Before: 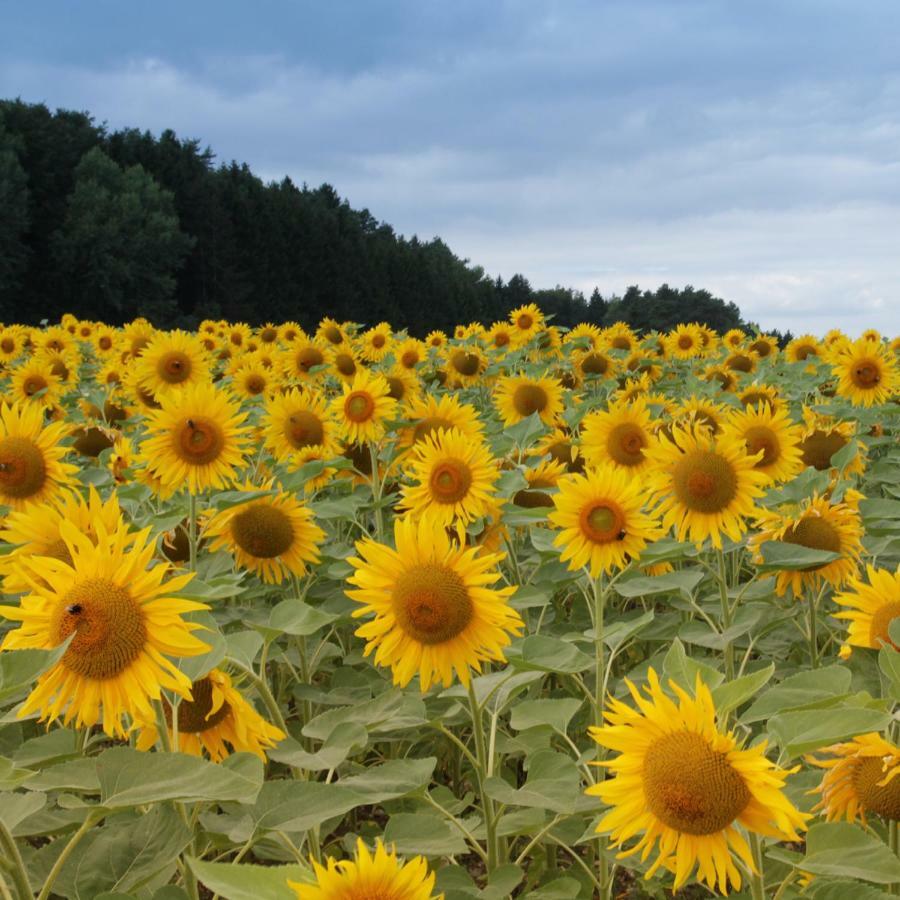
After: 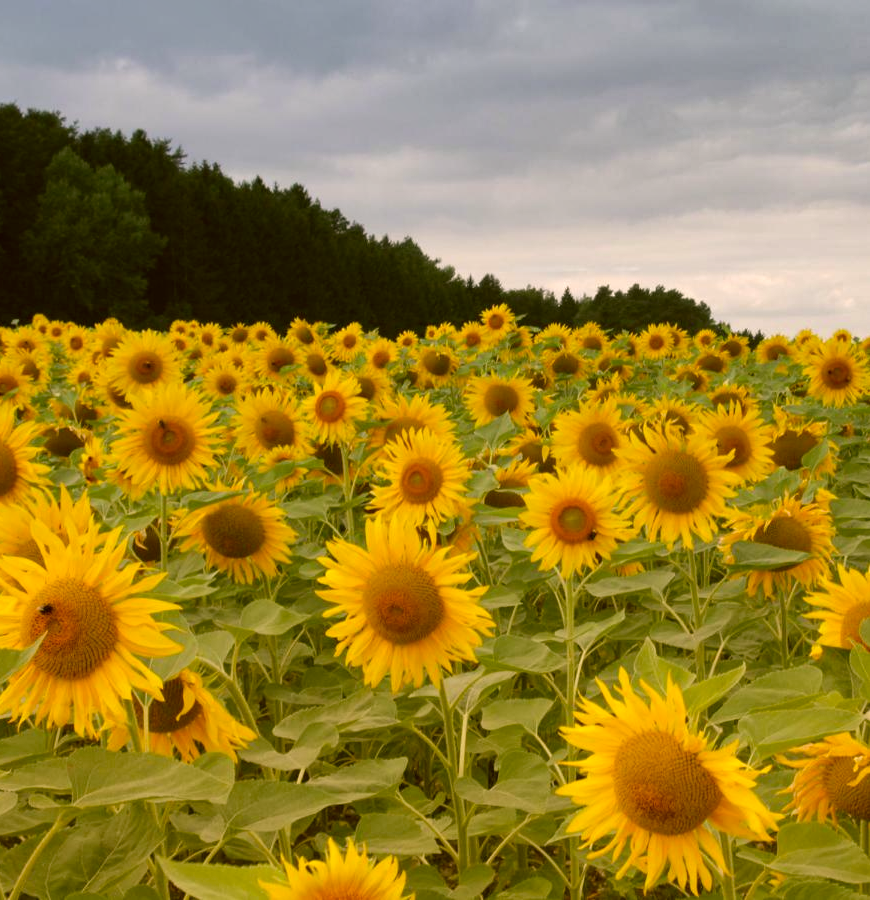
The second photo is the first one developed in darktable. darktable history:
shadows and highlights: radius 170.98, shadows 26.74, white point adjustment 3.22, highlights -68.34, soften with gaussian
color correction: highlights a* 8.51, highlights b* 15.57, shadows a* -0.56, shadows b* 26.42
crop and rotate: left 3.333%
